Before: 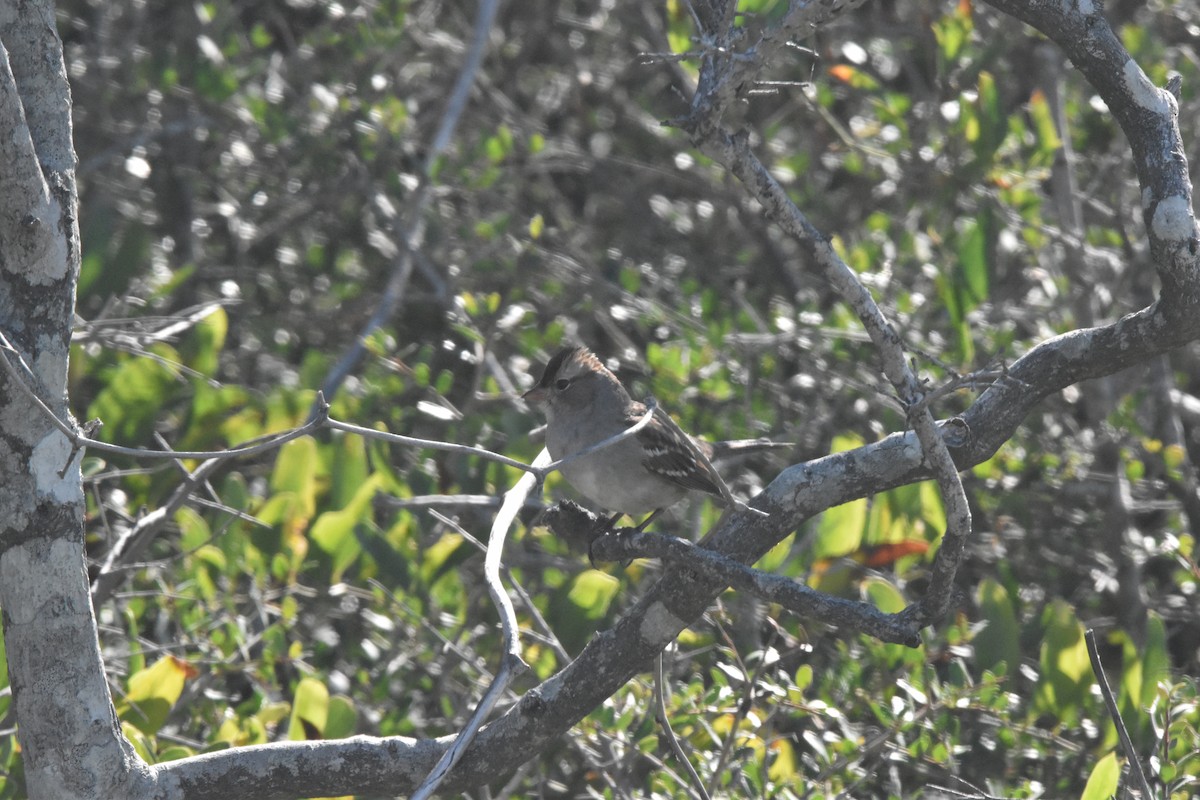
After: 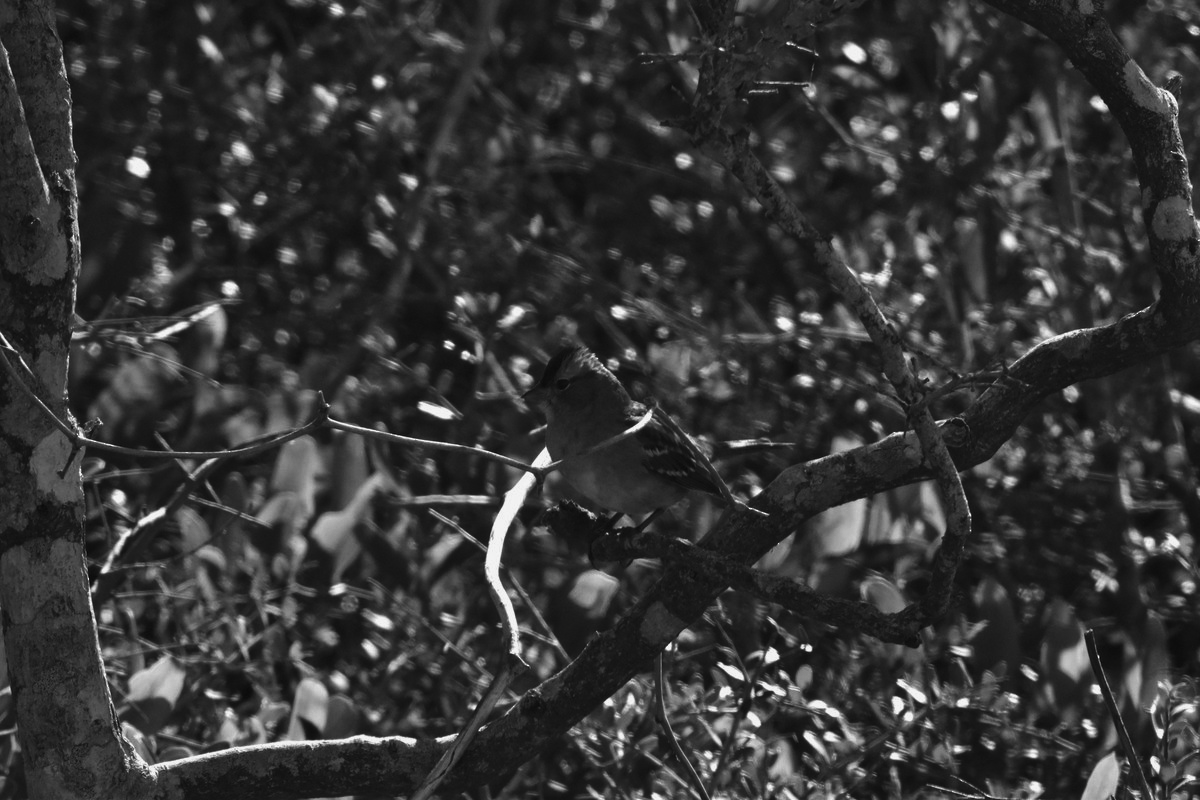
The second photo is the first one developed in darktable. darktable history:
contrast brightness saturation: contrast -0.038, brightness -0.571, saturation -0.998
